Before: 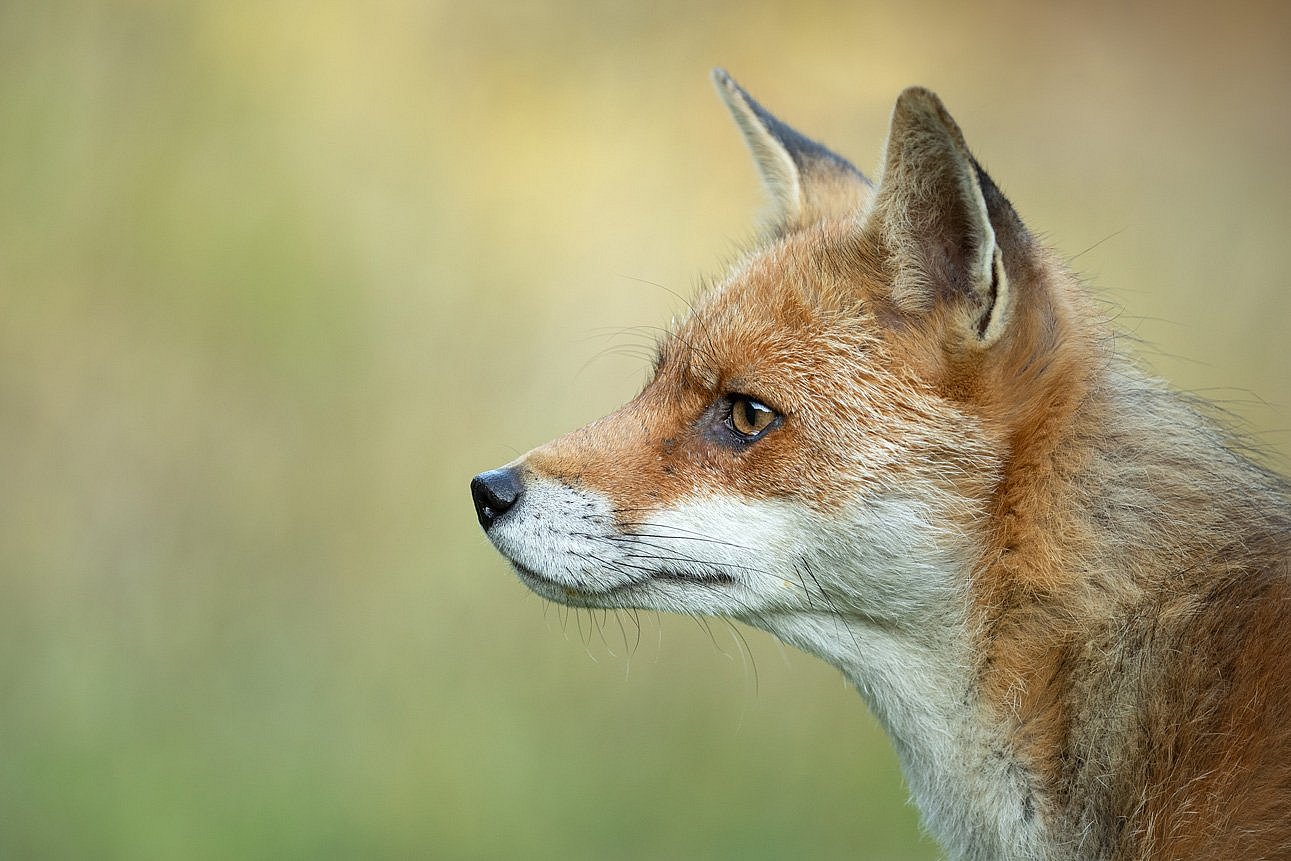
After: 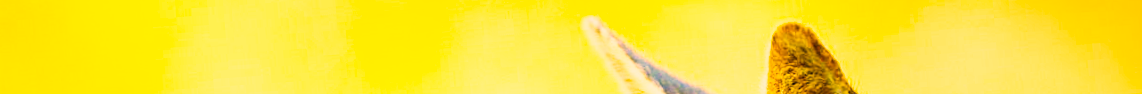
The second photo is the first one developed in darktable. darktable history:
color balance rgb: linear chroma grading › shadows 10%, linear chroma grading › highlights 10%, linear chroma grading › global chroma 15%, linear chroma grading › mid-tones 15%, perceptual saturation grading › global saturation 40%, perceptual saturation grading › highlights -25%, perceptual saturation grading › mid-tones 35%, perceptual saturation grading › shadows 35%, perceptual brilliance grading › global brilliance 11.29%, global vibrance 11.29%
base curve: curves: ch0 [(0, 0) (0.007, 0.004) (0.027, 0.03) (0.046, 0.07) (0.207, 0.54) (0.442, 0.872) (0.673, 0.972) (1, 1)], preserve colors none
color correction: highlights a* 21.88, highlights b* 22.25
rotate and perspective: rotation -4.2°, shear 0.006, automatic cropping off
white balance: red 1.029, blue 0.92
crop and rotate: left 9.644%, top 9.491%, right 6.021%, bottom 80.509%
